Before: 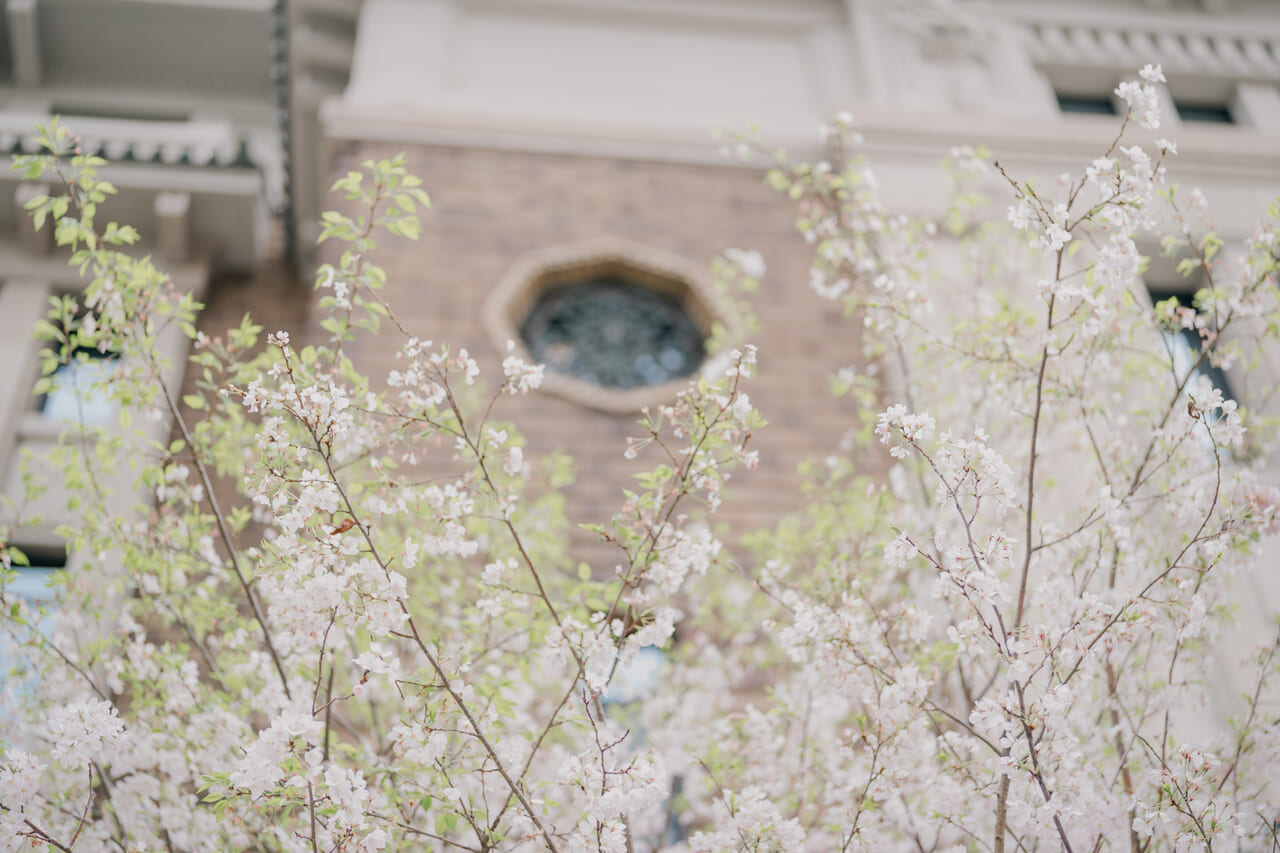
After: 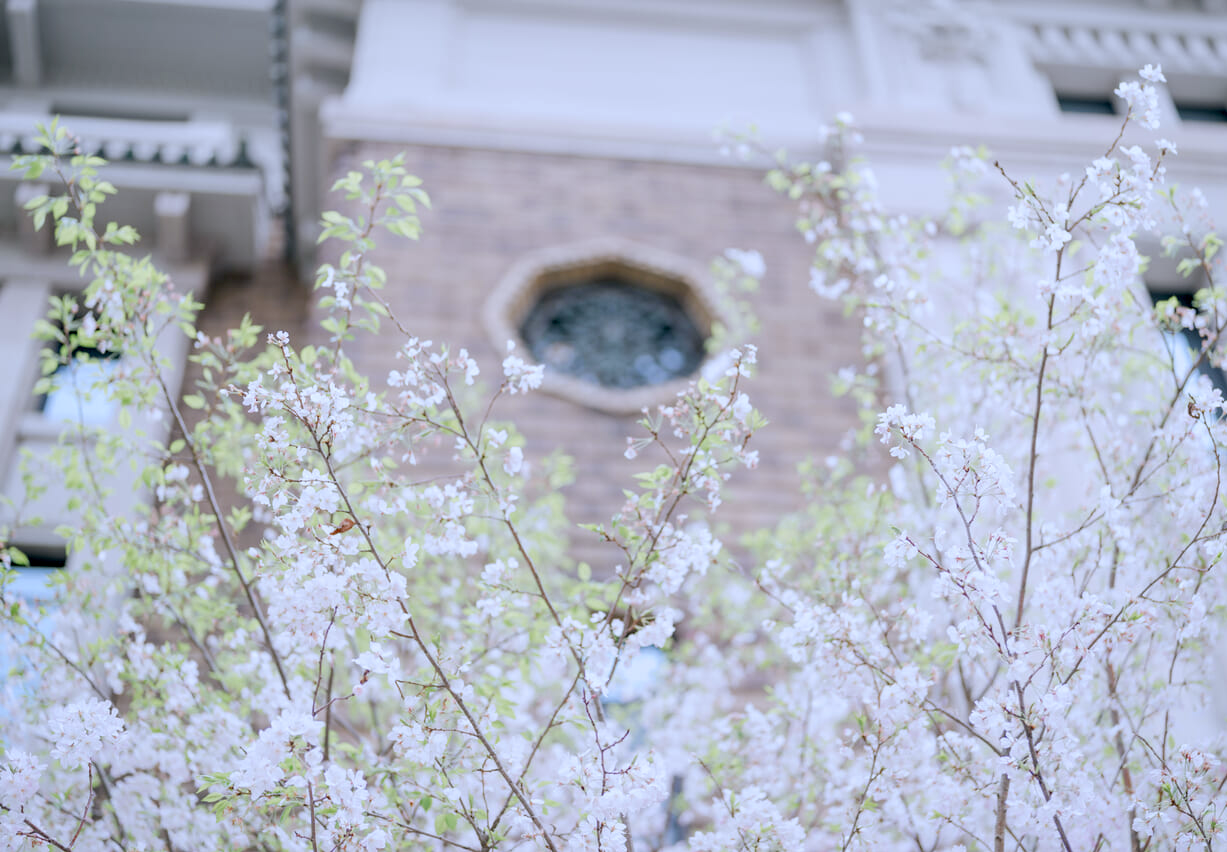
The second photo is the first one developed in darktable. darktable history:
exposure: black level correction 0.009, exposure 0.119 EV, compensate highlight preservation false
crop: right 4.126%, bottom 0.031%
white balance: red 0.948, green 1.02, blue 1.176
